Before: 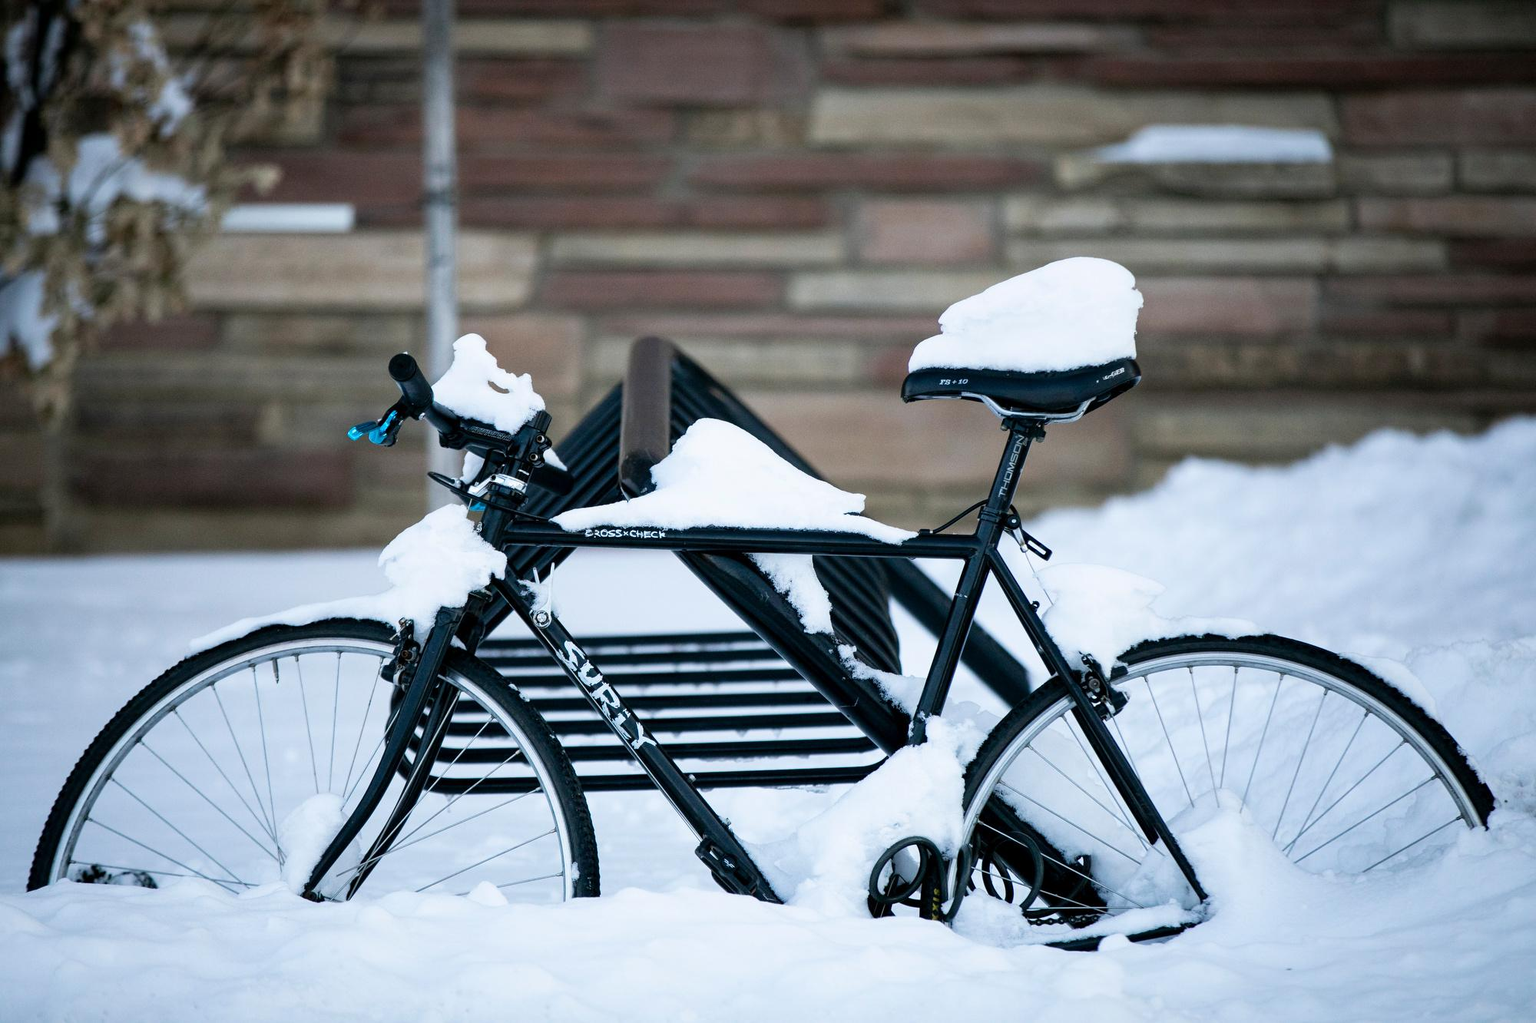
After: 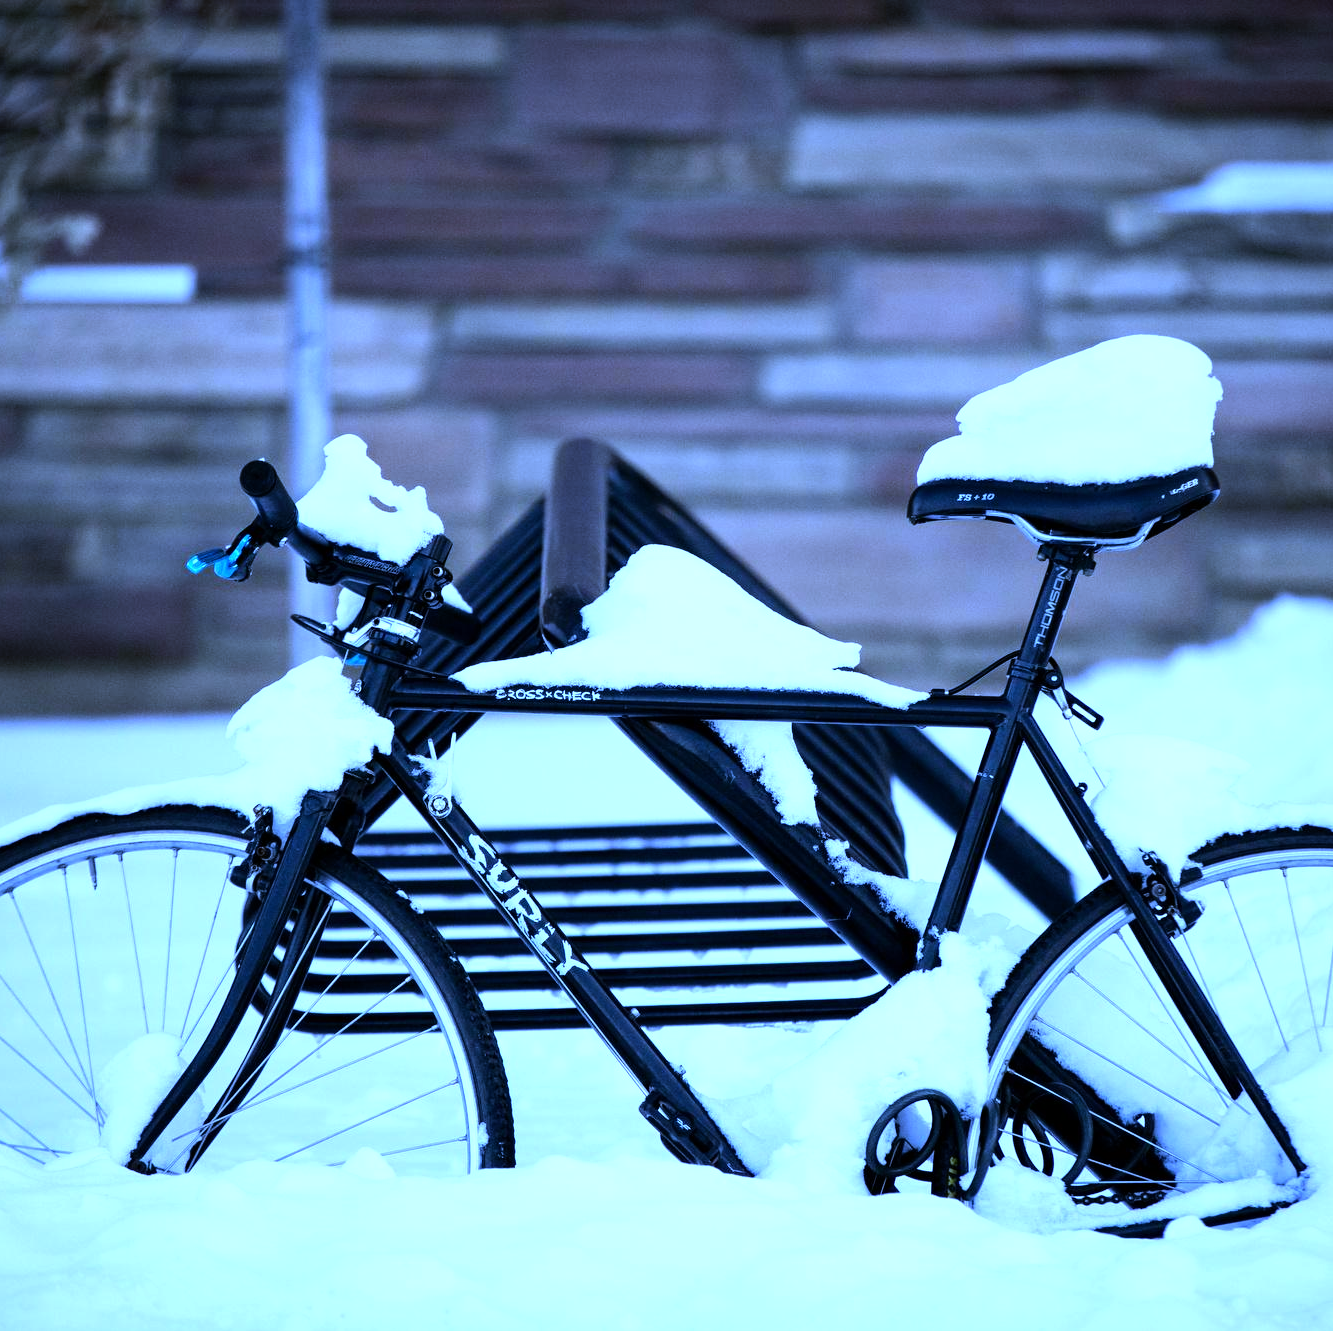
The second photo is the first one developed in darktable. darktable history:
crop and rotate: left 13.342%, right 19.991%
white balance: red 0.766, blue 1.537
tone equalizer: -8 EV -0.417 EV, -7 EV -0.389 EV, -6 EV -0.333 EV, -5 EV -0.222 EV, -3 EV 0.222 EV, -2 EV 0.333 EV, -1 EV 0.389 EV, +0 EV 0.417 EV, edges refinement/feathering 500, mask exposure compensation -1.57 EV, preserve details no
